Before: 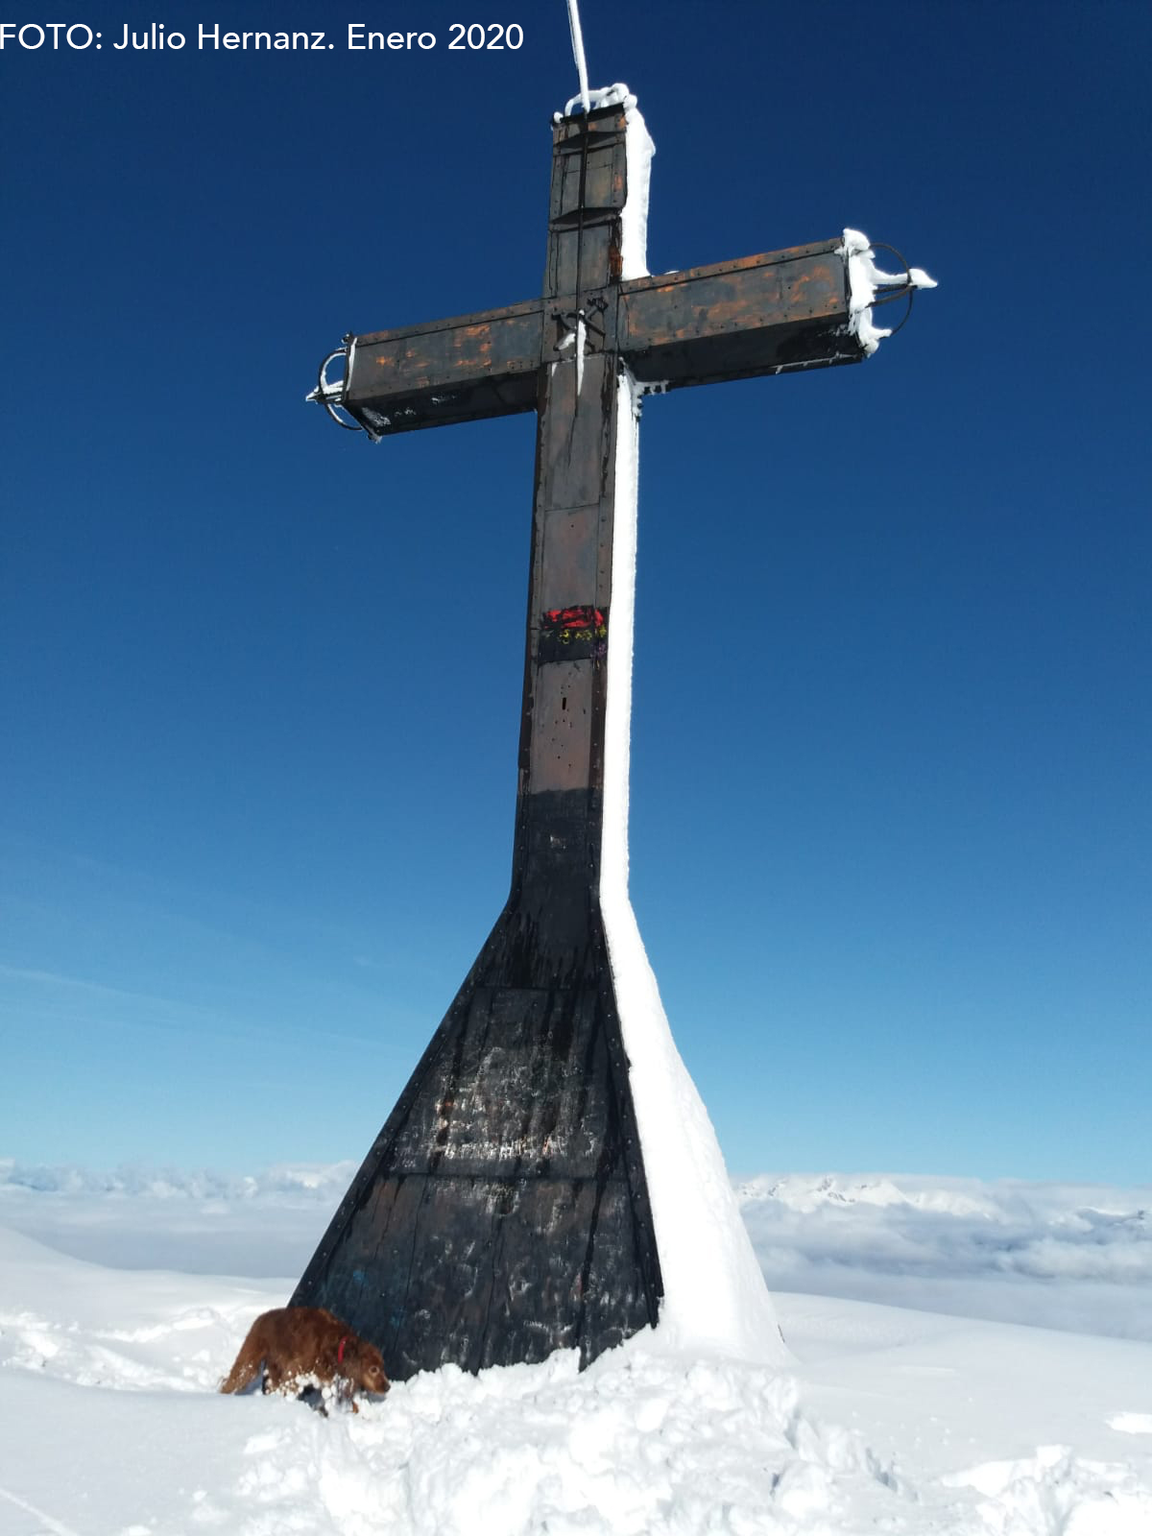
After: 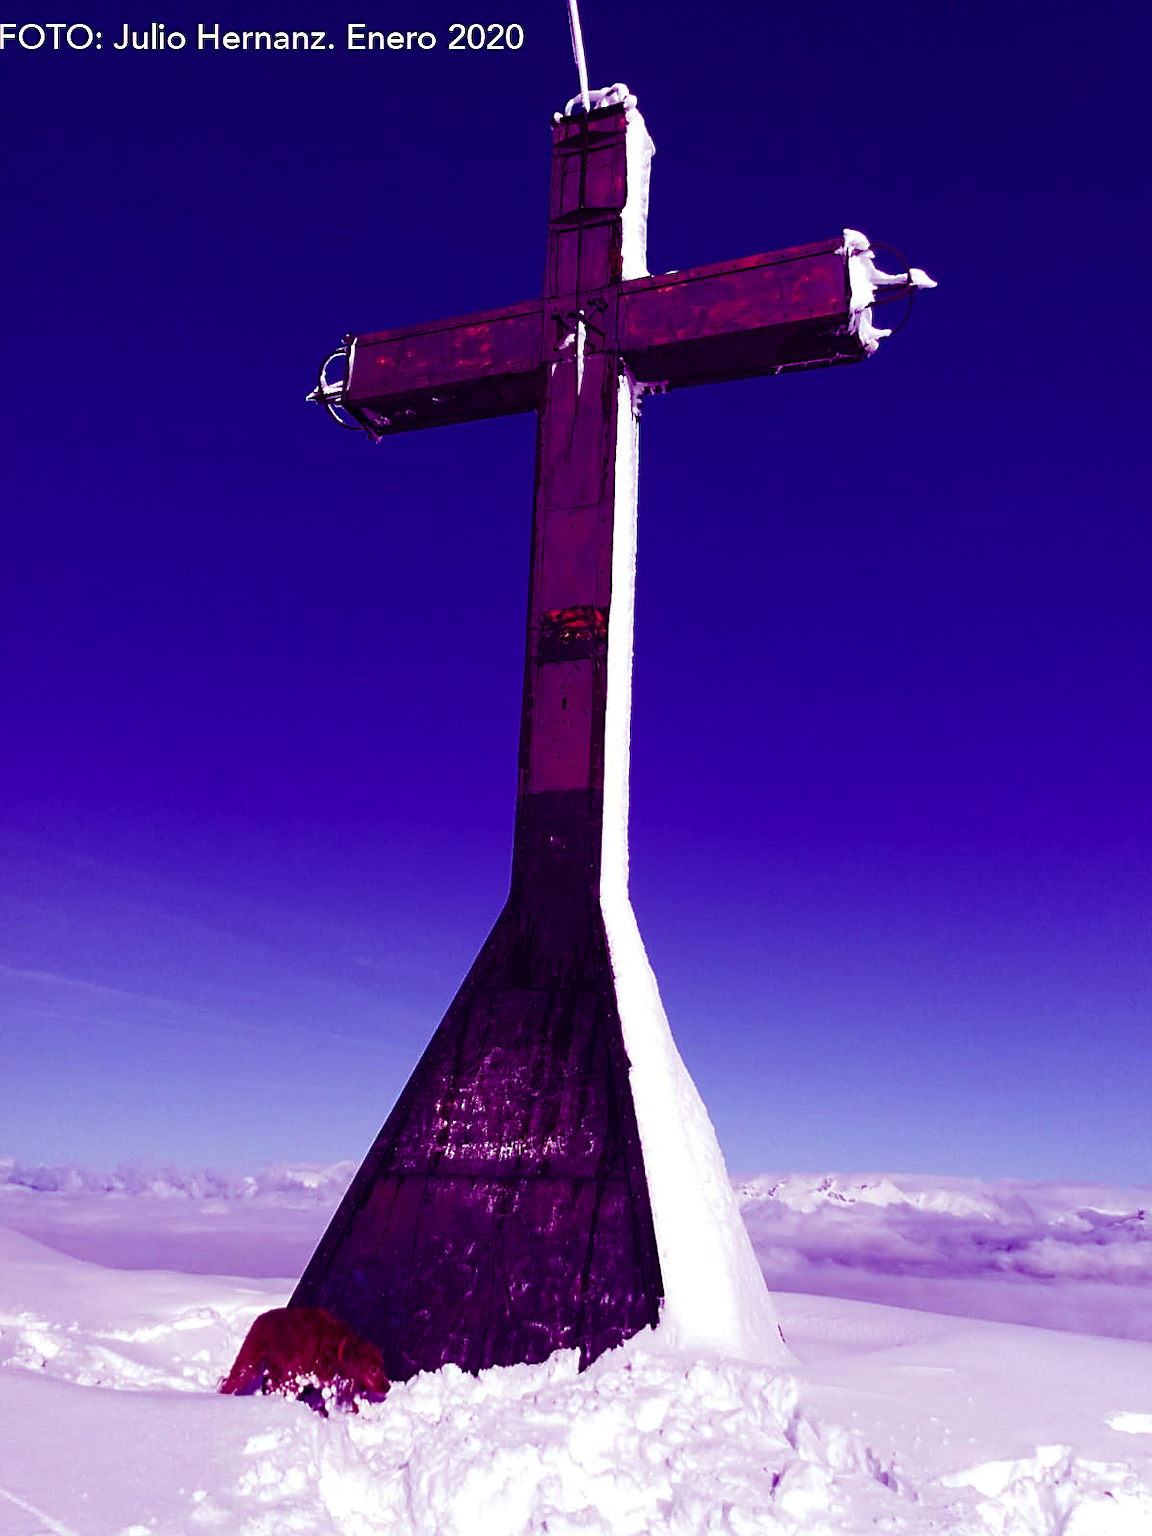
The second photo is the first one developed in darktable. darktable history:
color balance: mode lift, gamma, gain (sRGB), lift [1, 1, 0.101, 1]
sharpen: on, module defaults
